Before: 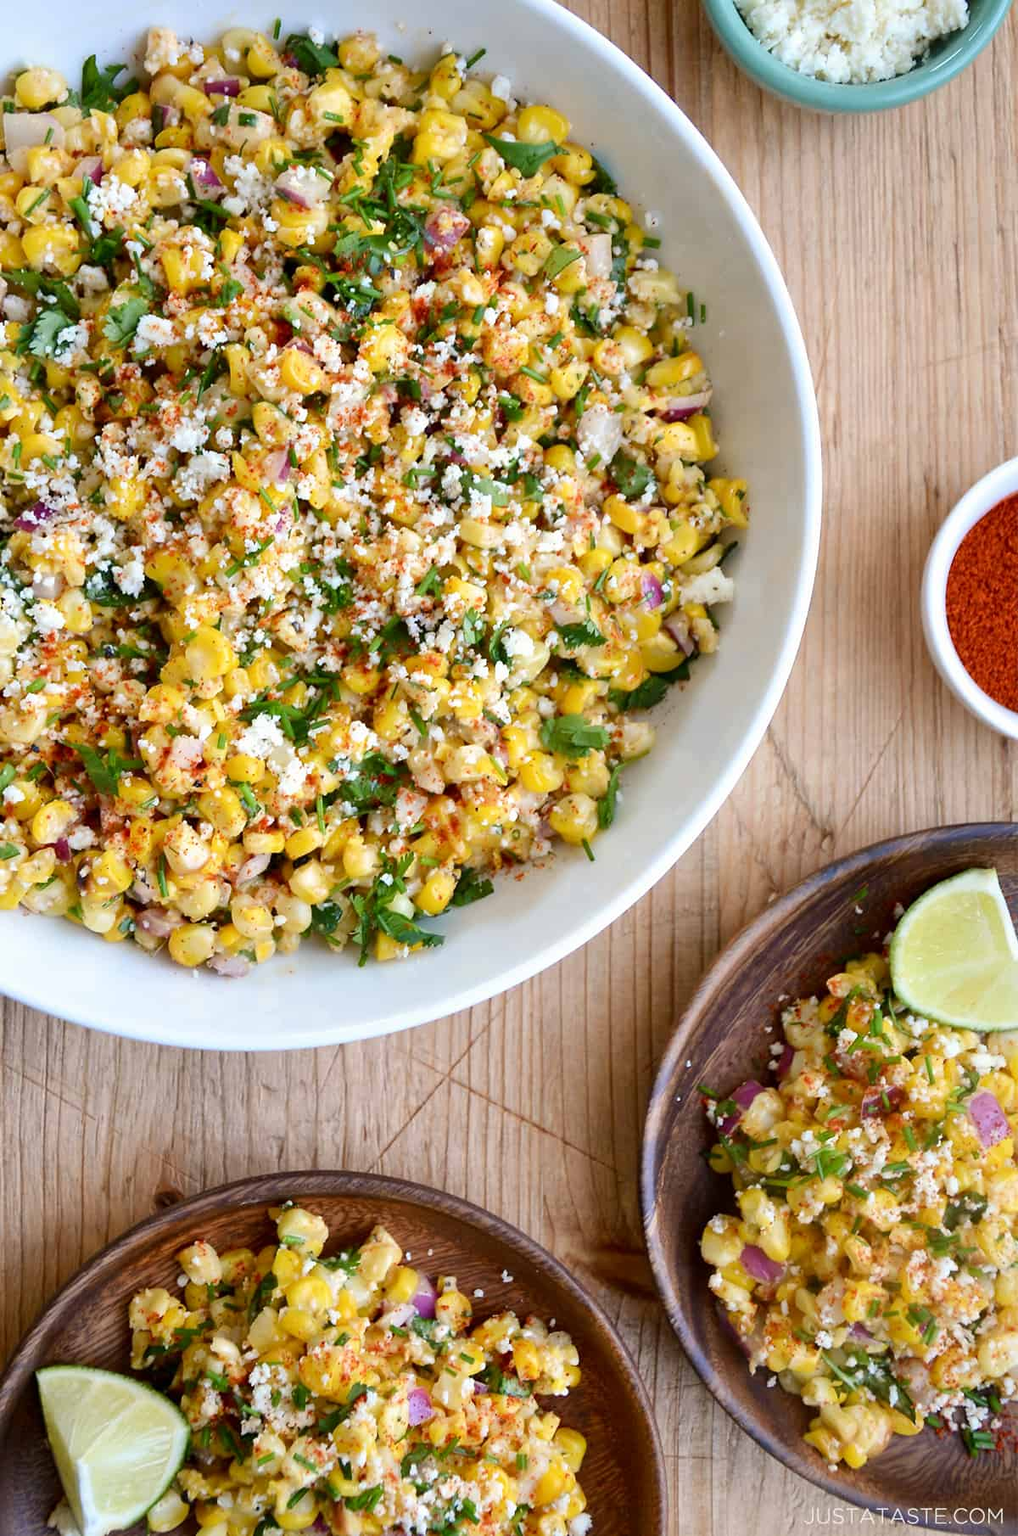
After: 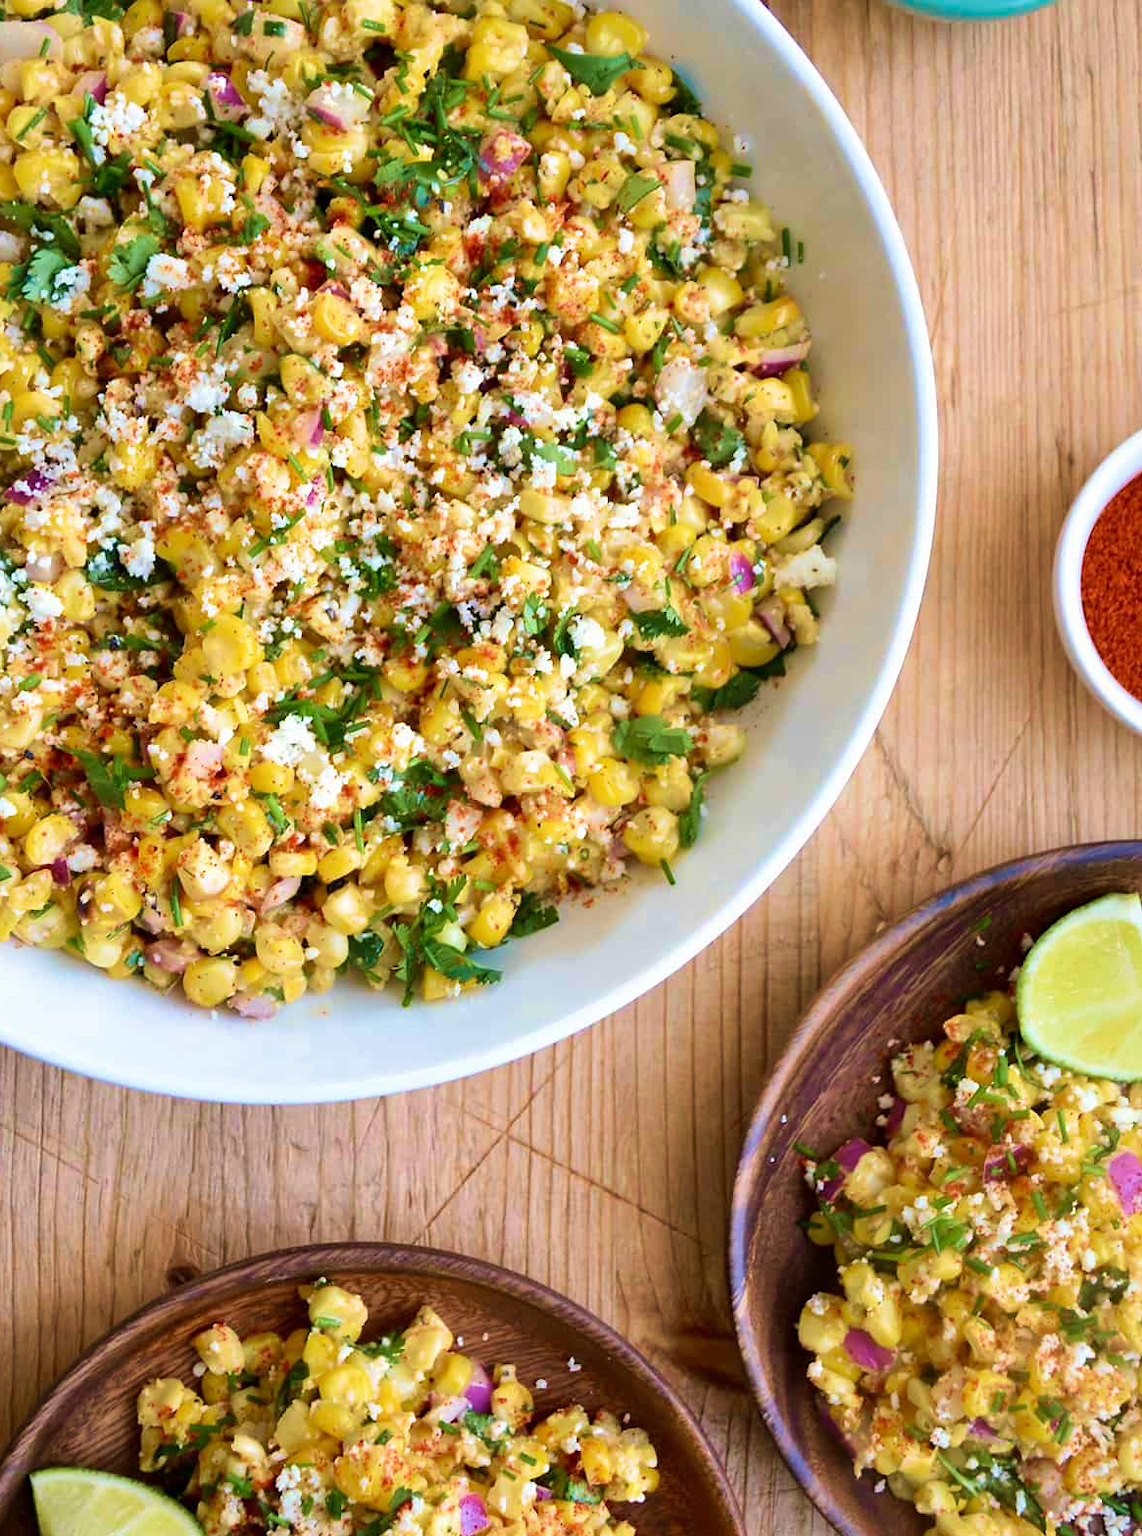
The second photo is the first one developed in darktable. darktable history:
crop: left 1.051%, top 6.199%, right 1.738%, bottom 7.199%
velvia: strength 74.38%
